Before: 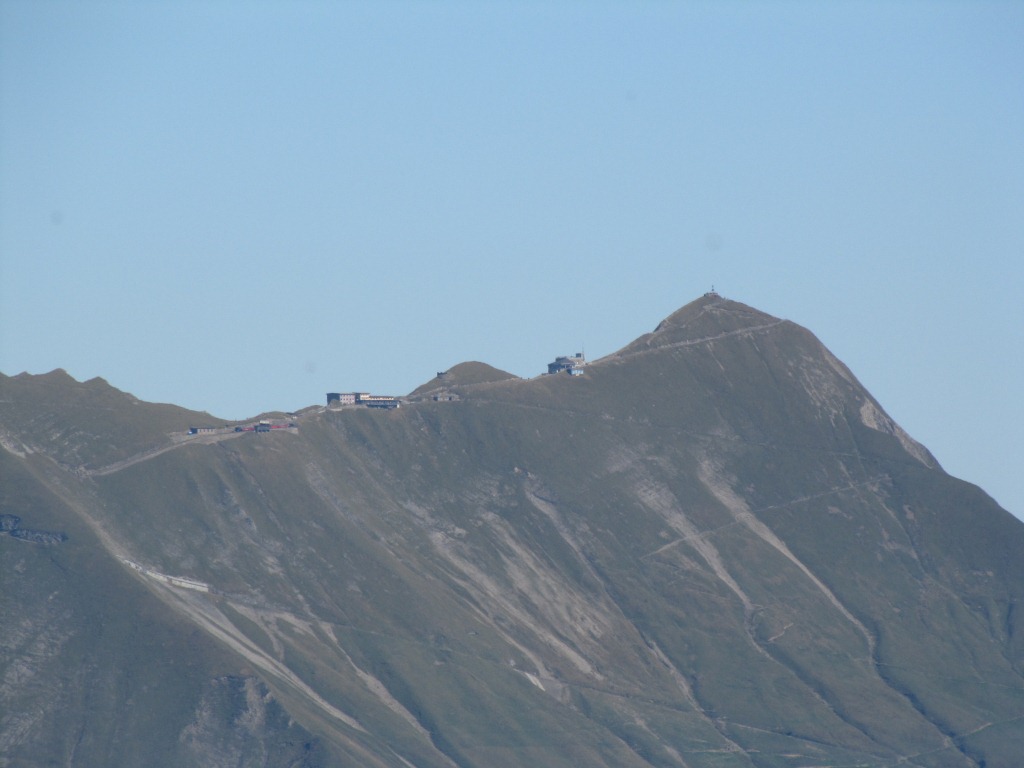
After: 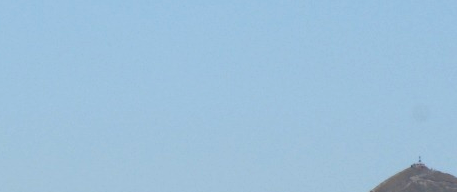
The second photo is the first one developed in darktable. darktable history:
haze removal: compatibility mode true, adaptive false
crop: left 28.64%, top 16.832%, right 26.637%, bottom 58.055%
white balance: red 1, blue 1
